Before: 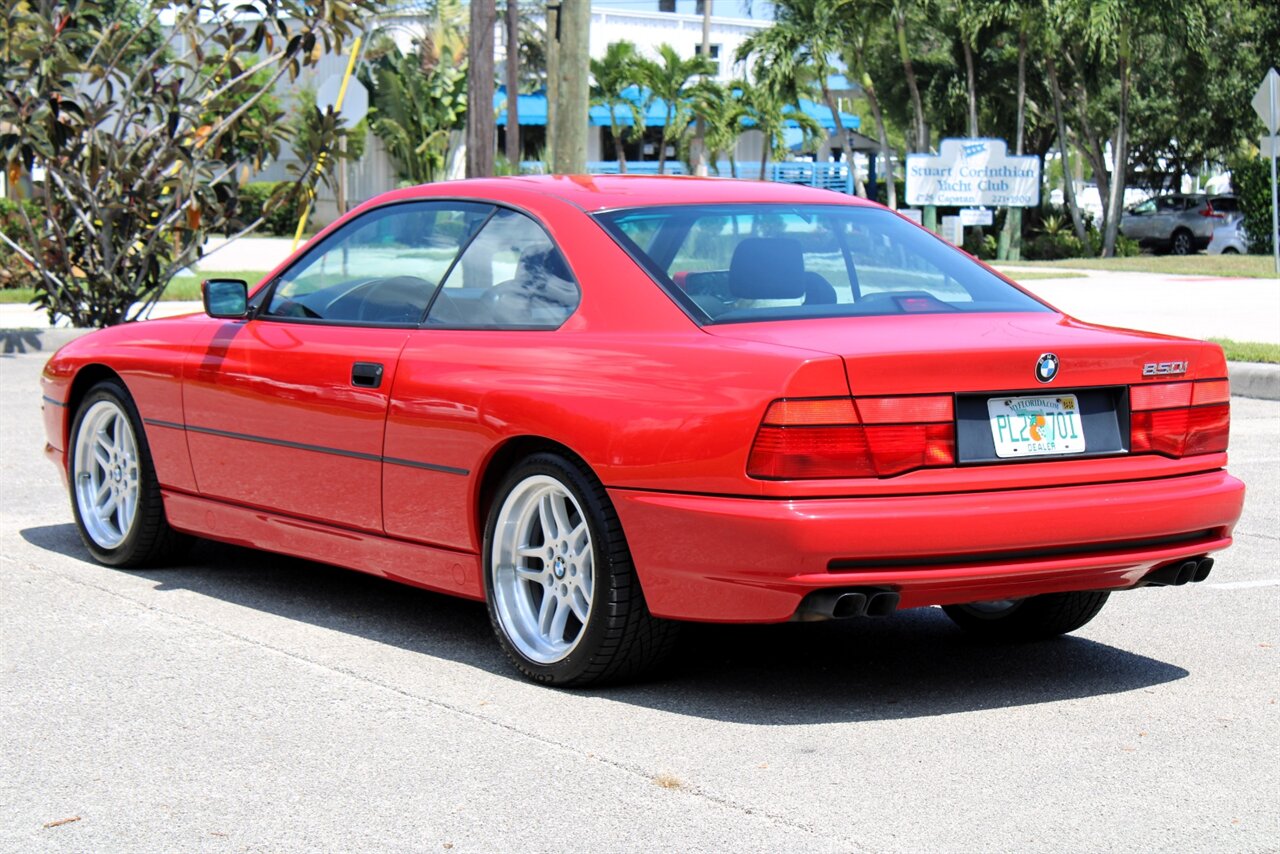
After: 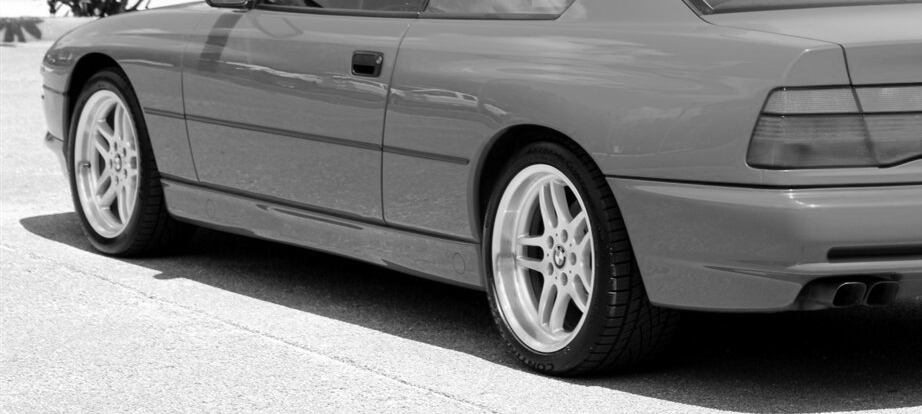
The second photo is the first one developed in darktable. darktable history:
crop: top 36.498%, right 27.964%, bottom 14.995%
monochrome: on, module defaults
